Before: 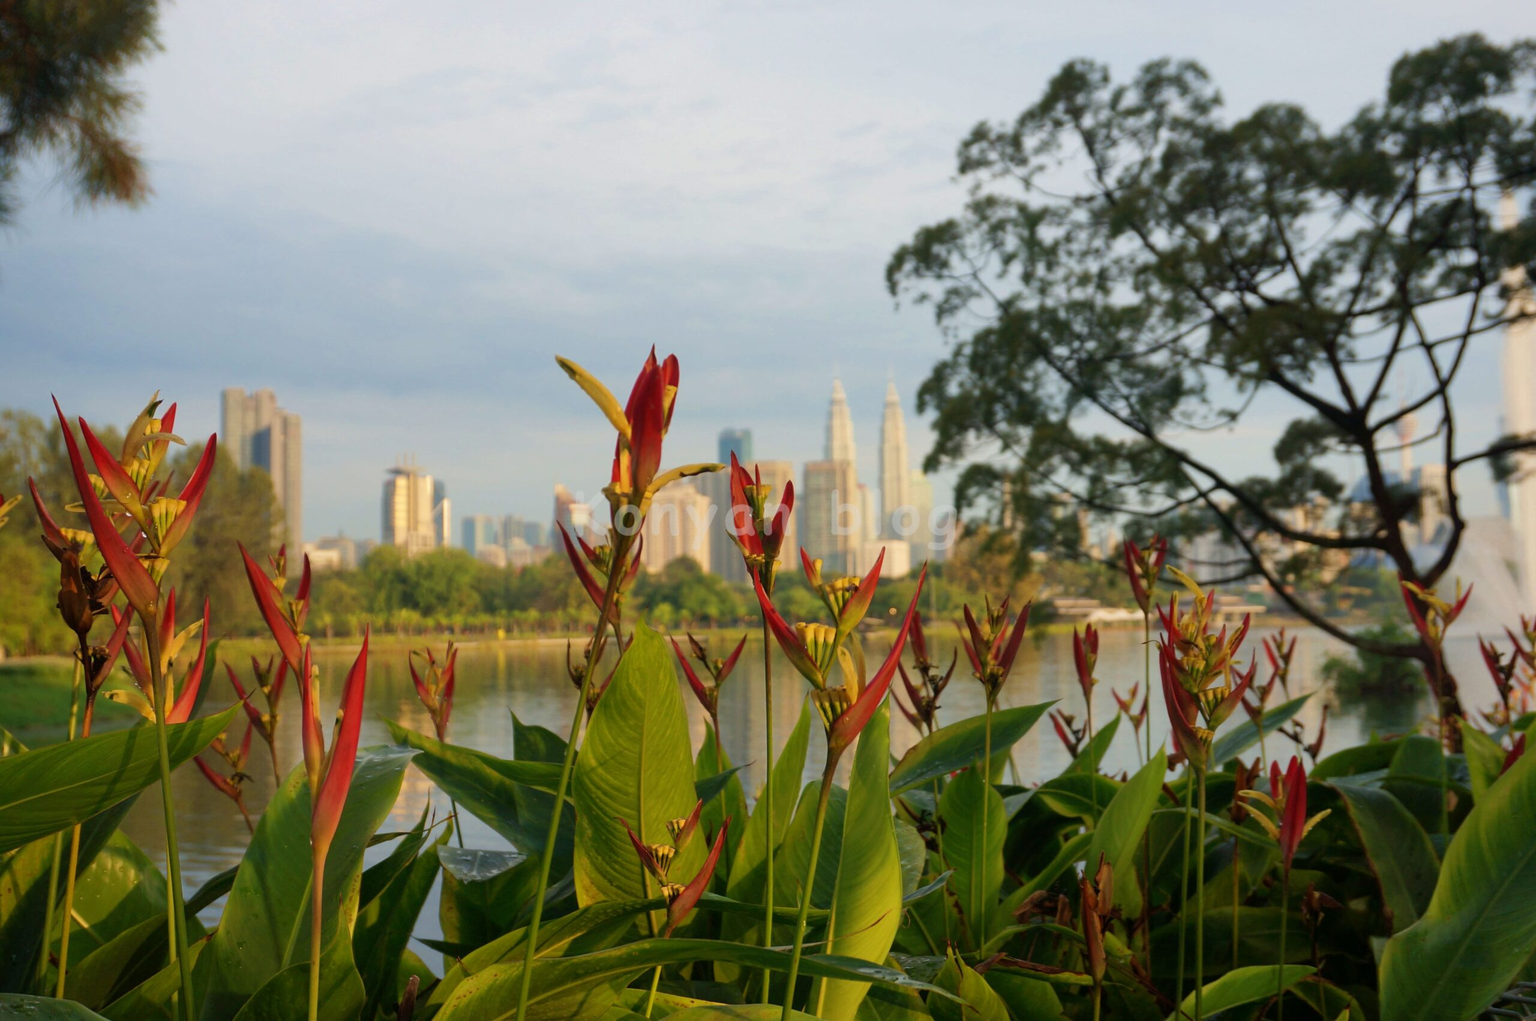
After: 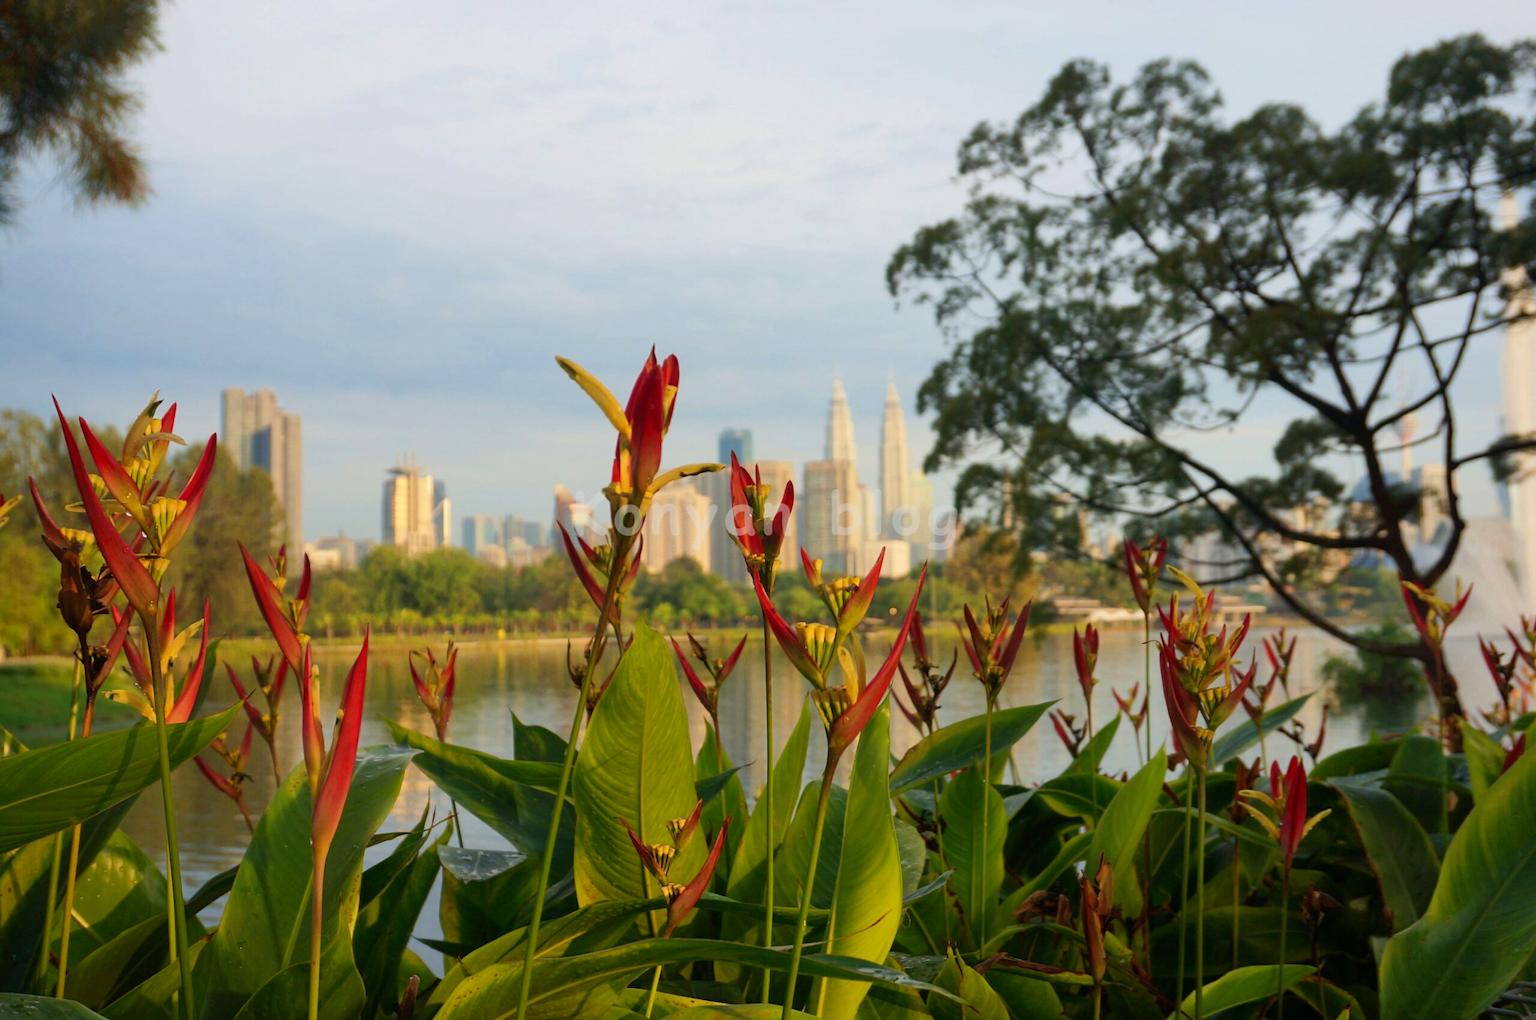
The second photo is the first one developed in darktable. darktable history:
contrast brightness saturation: contrast 0.098, brightness 0.03, saturation 0.091
